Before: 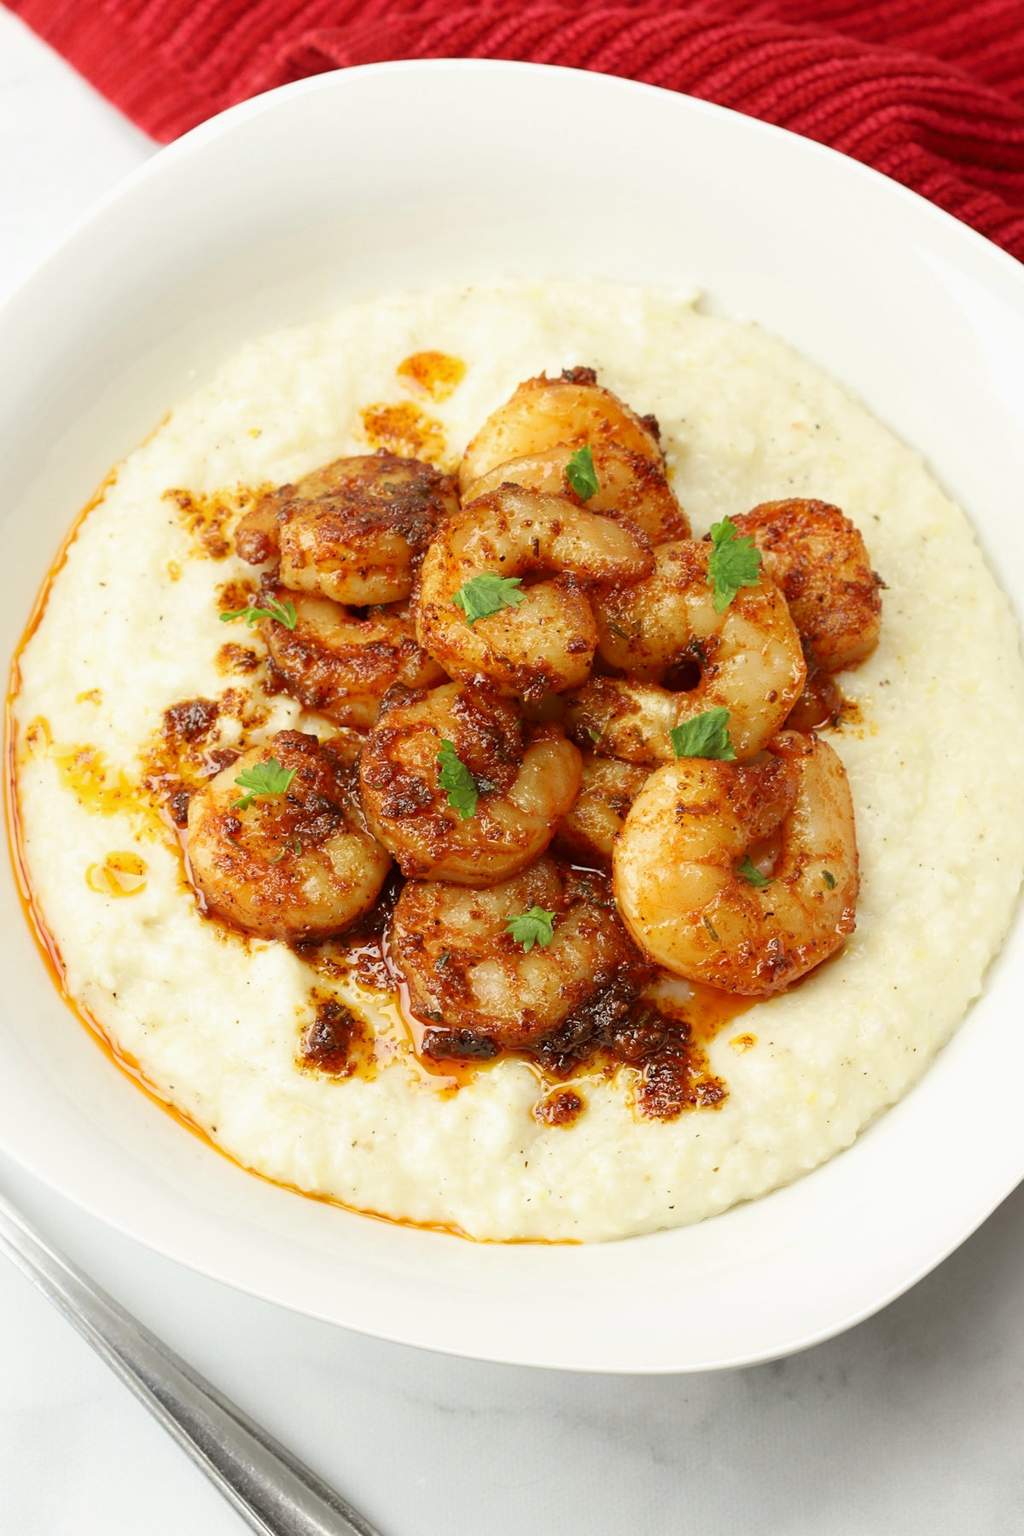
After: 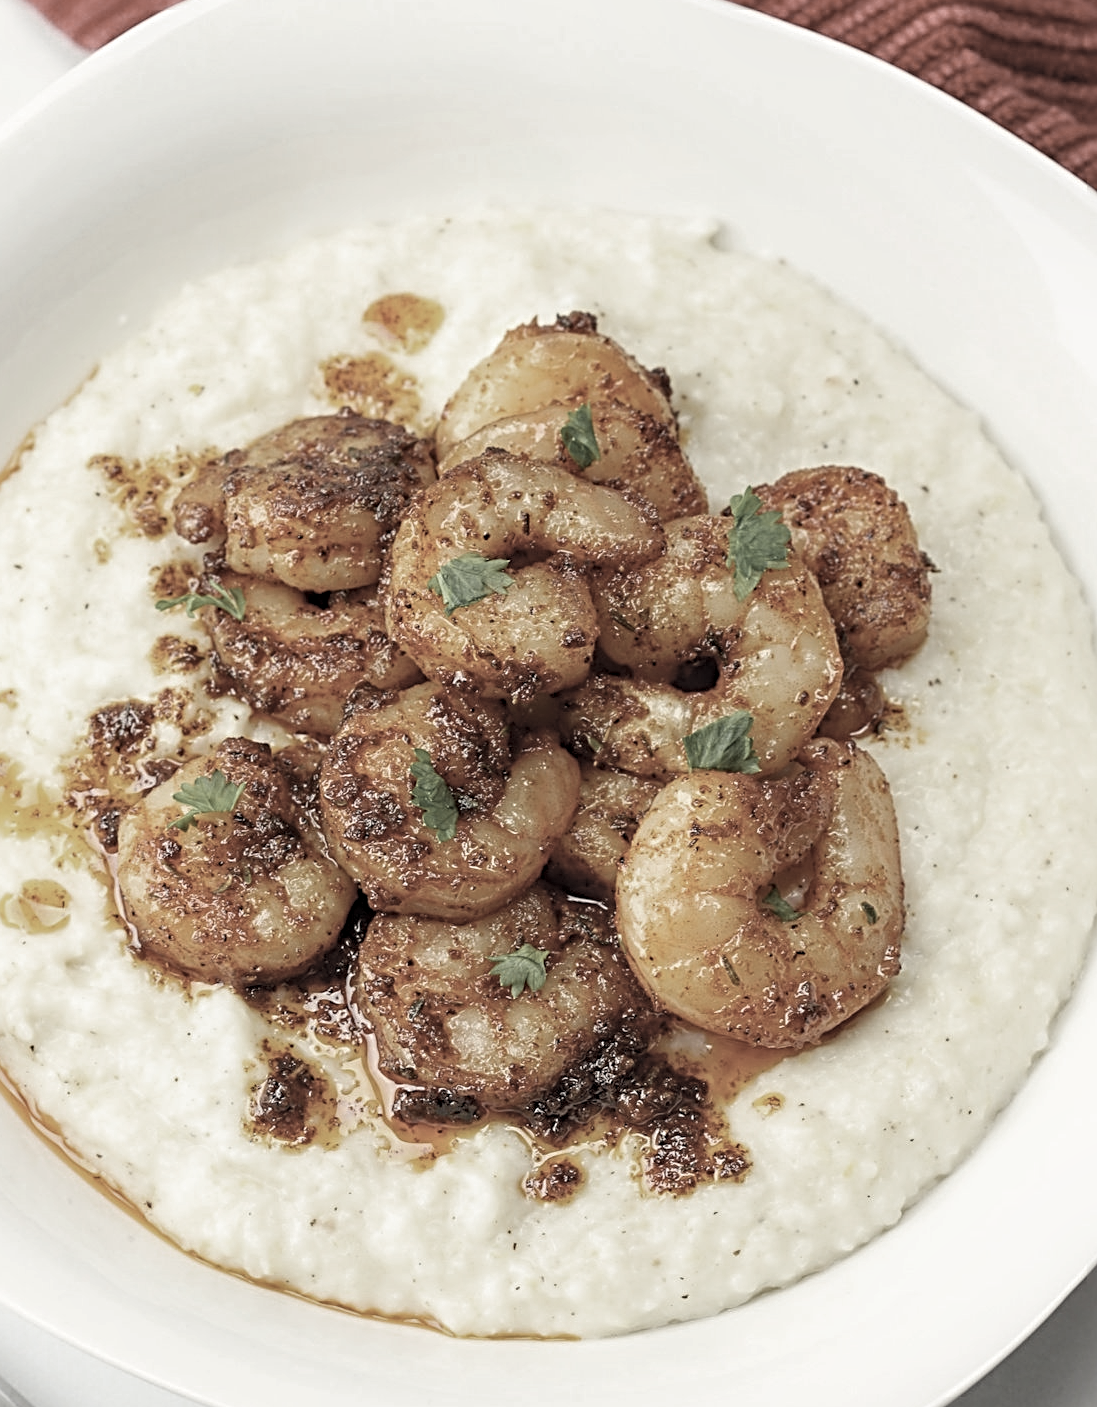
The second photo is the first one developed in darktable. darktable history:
color zones: curves: ch0 [(0, 0.613) (0.01, 0.613) (0.245, 0.448) (0.498, 0.529) (0.642, 0.665) (0.879, 0.777) (0.99, 0.613)]; ch1 [(0, 0.035) (0.121, 0.189) (0.259, 0.197) (0.415, 0.061) (0.589, 0.022) (0.732, 0.022) (0.857, 0.026) (0.991, 0.053)]
crop: left 8.546%, top 6.584%, bottom 15.198%
color correction: highlights a* 0.364, highlights b* 2.65, shadows a* -1.07, shadows b* -4.32
local contrast: on, module defaults
sharpen: radius 3.962
